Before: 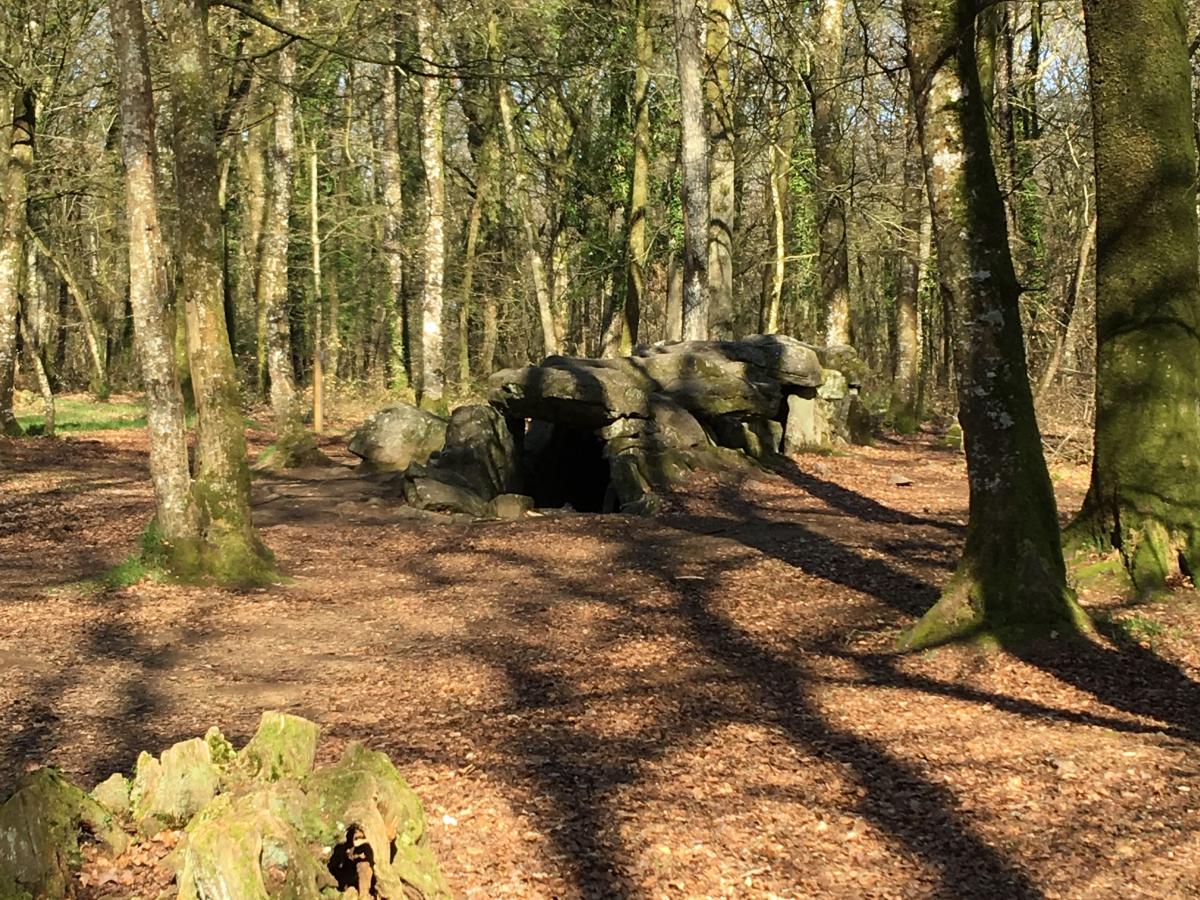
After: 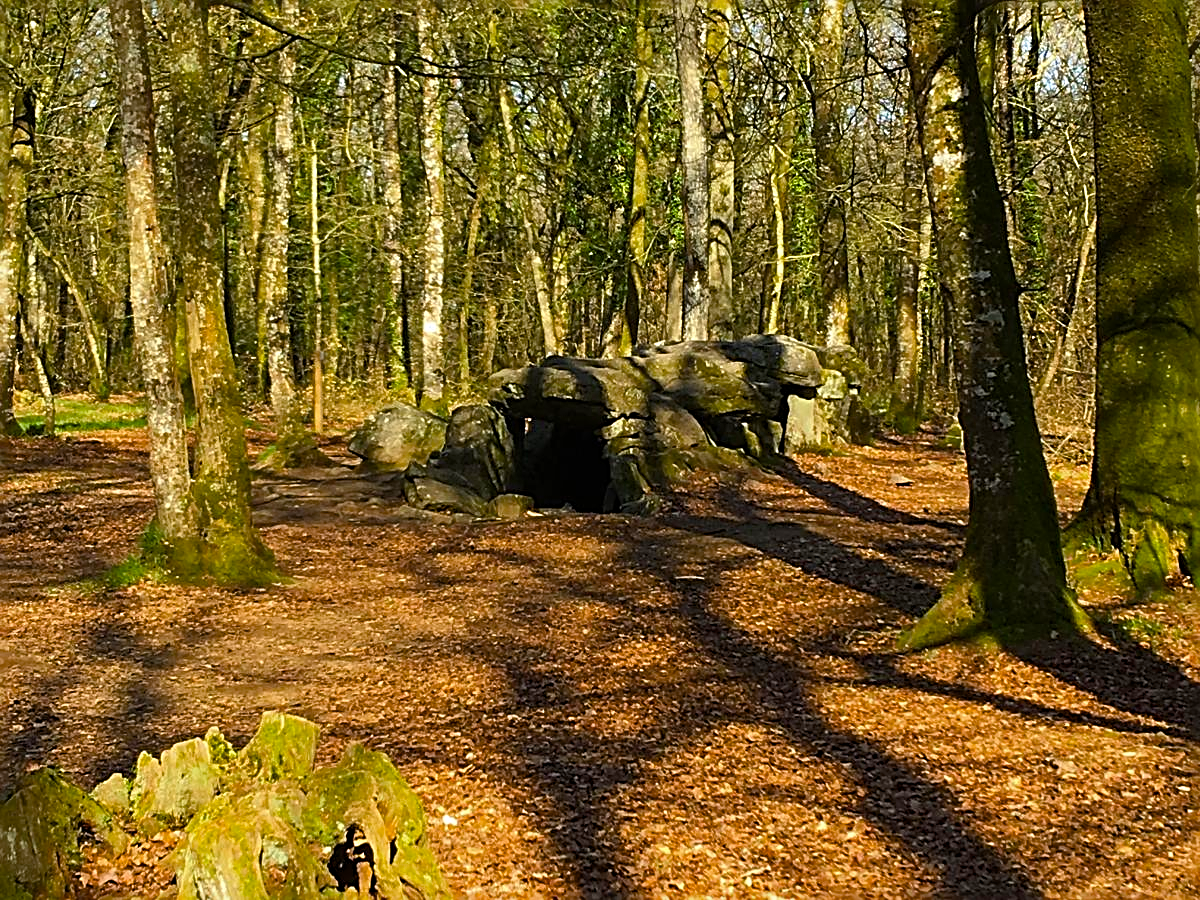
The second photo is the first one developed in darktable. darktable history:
sharpen: radius 2.819, amount 0.728
color balance rgb: perceptual saturation grading › global saturation 30.945%, saturation formula JzAzBz (2021)
